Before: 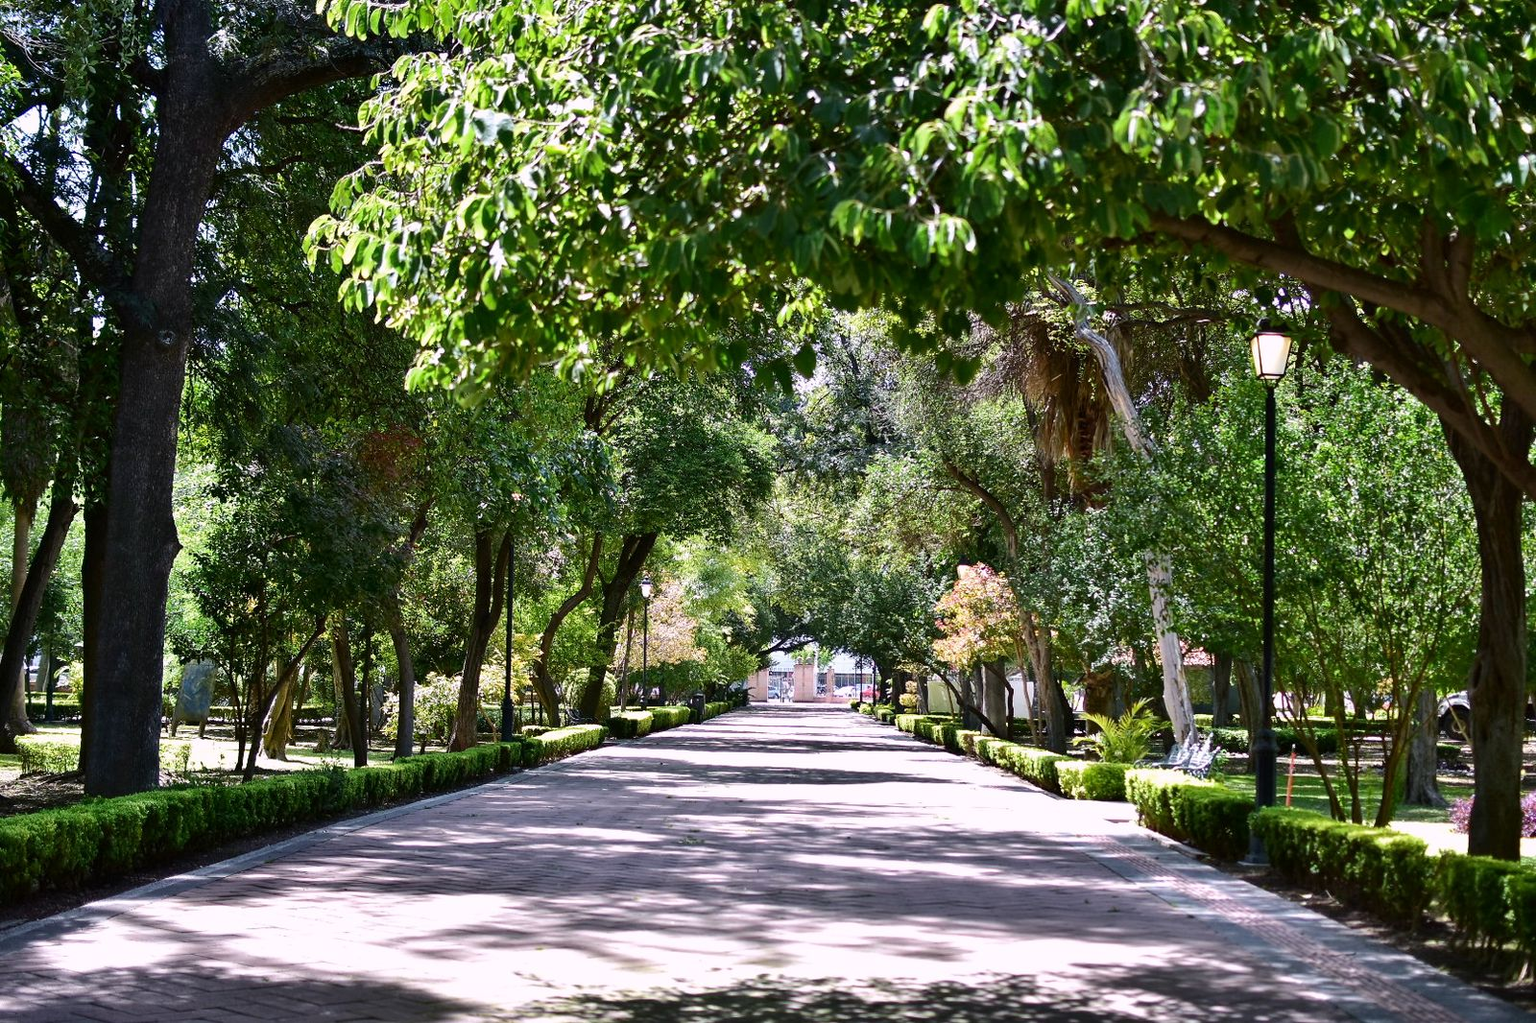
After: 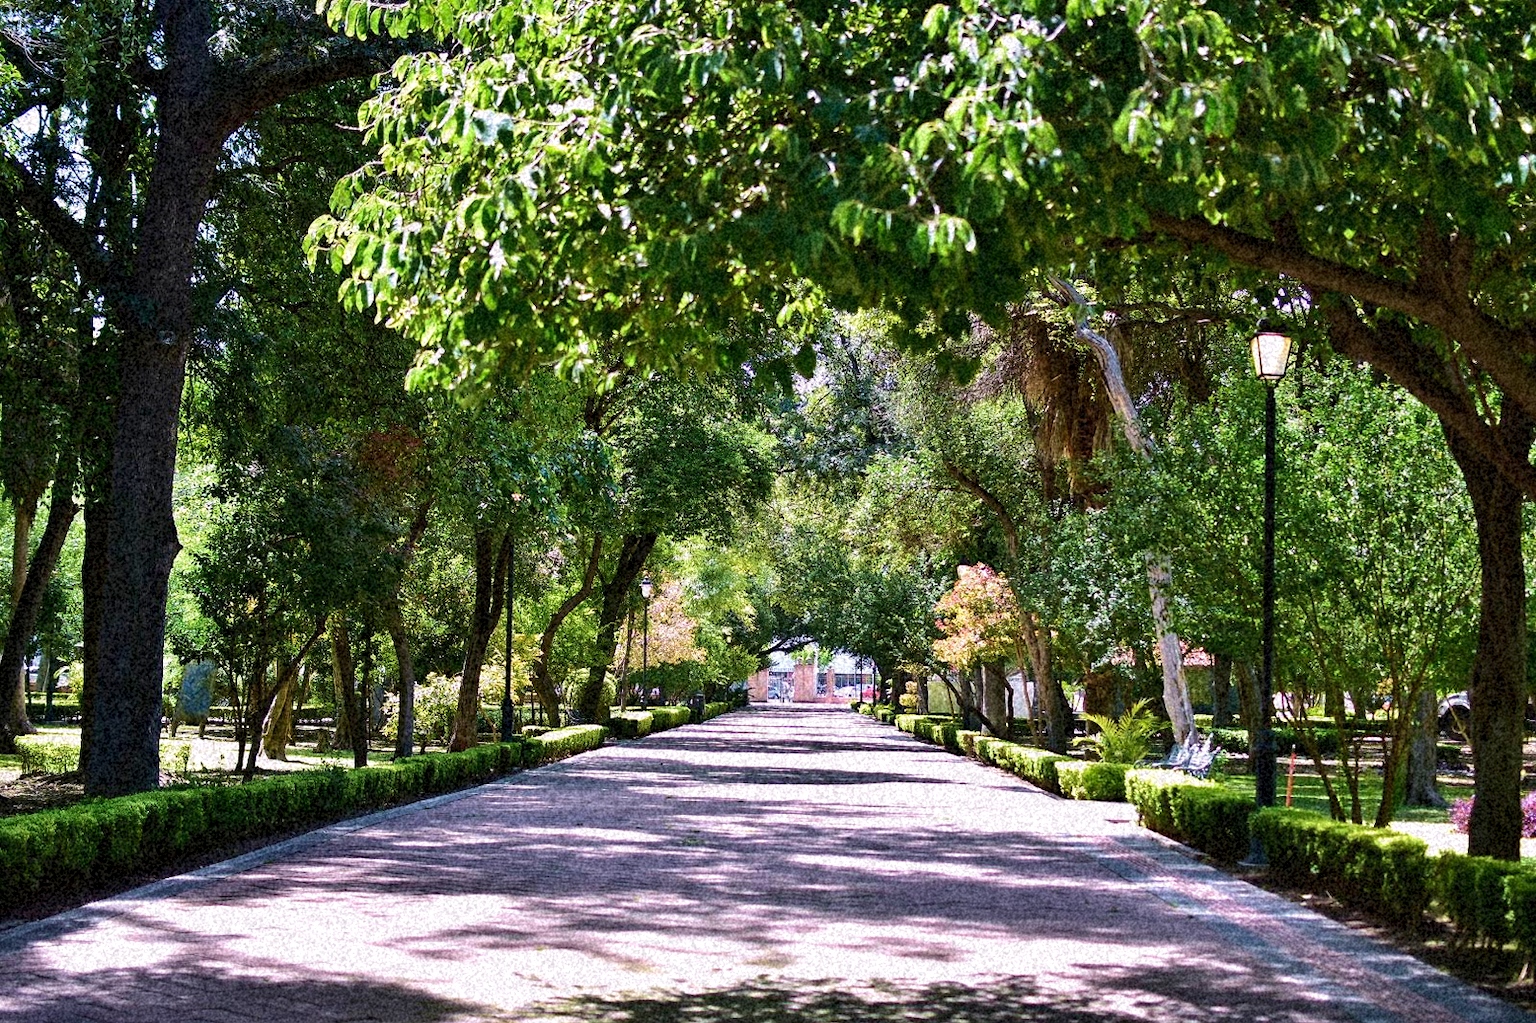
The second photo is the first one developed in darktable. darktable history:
exposure: compensate exposure bias true, compensate highlight preservation false
velvia: strength 45%
grain: coarseness 46.9 ISO, strength 50.21%, mid-tones bias 0%
